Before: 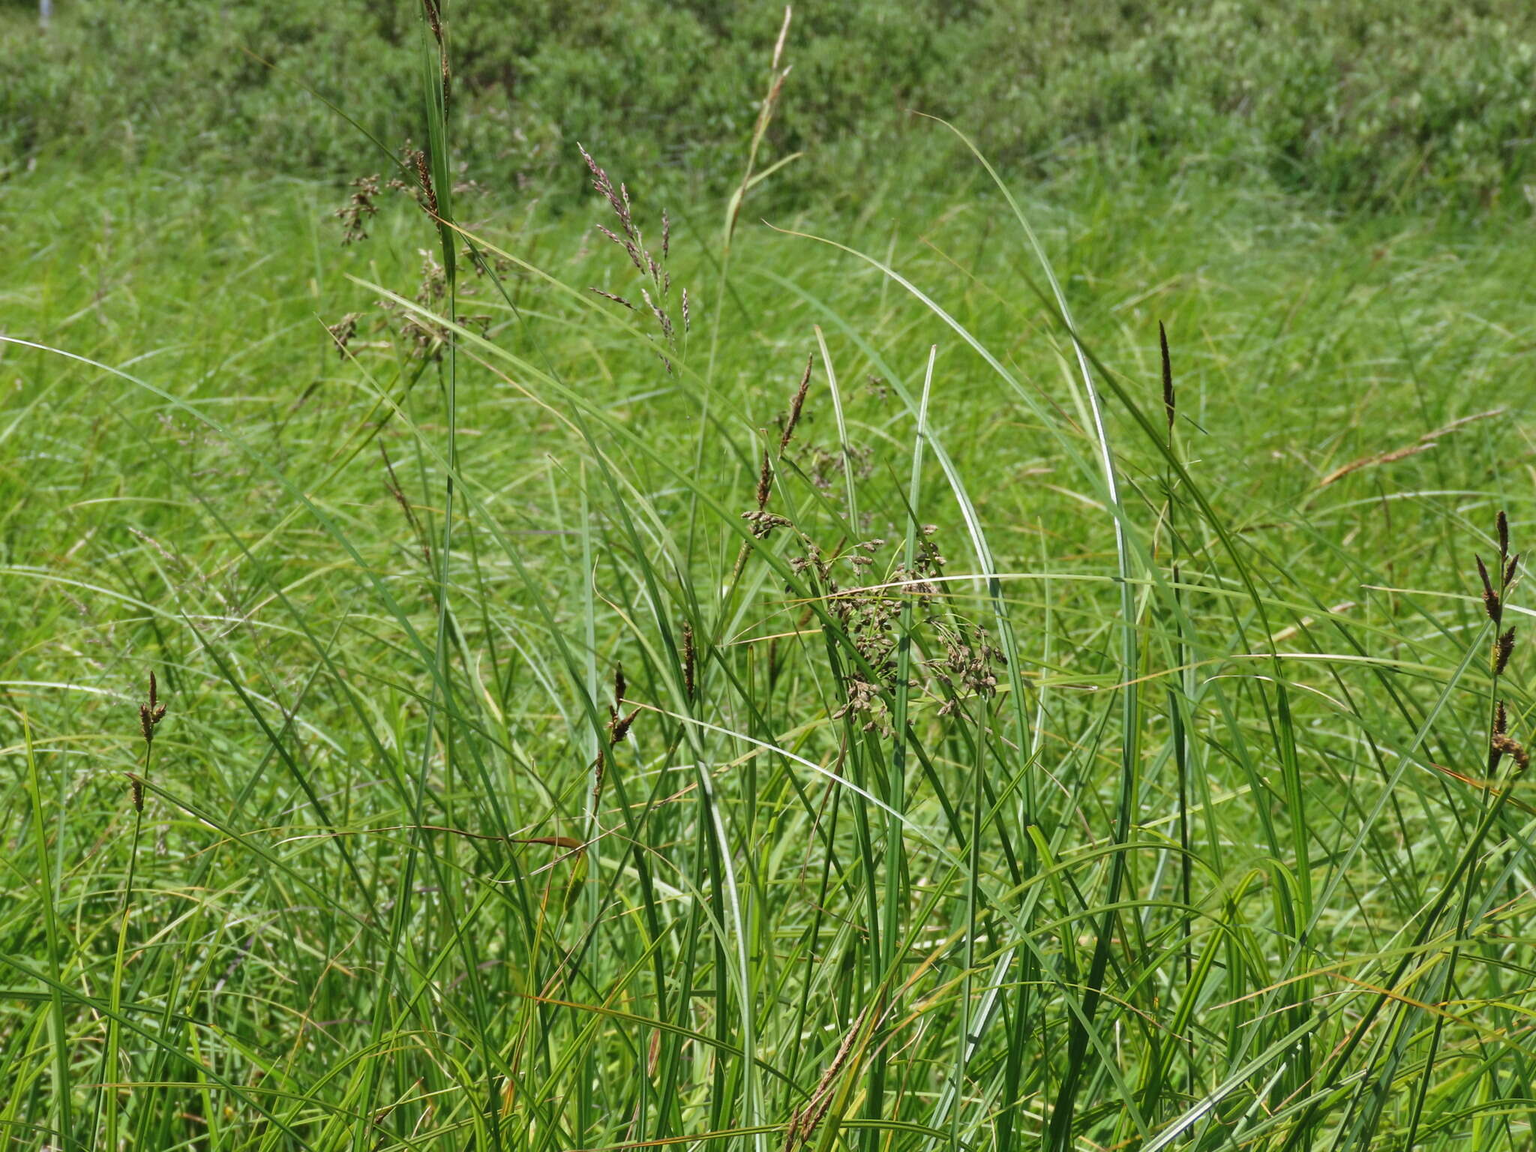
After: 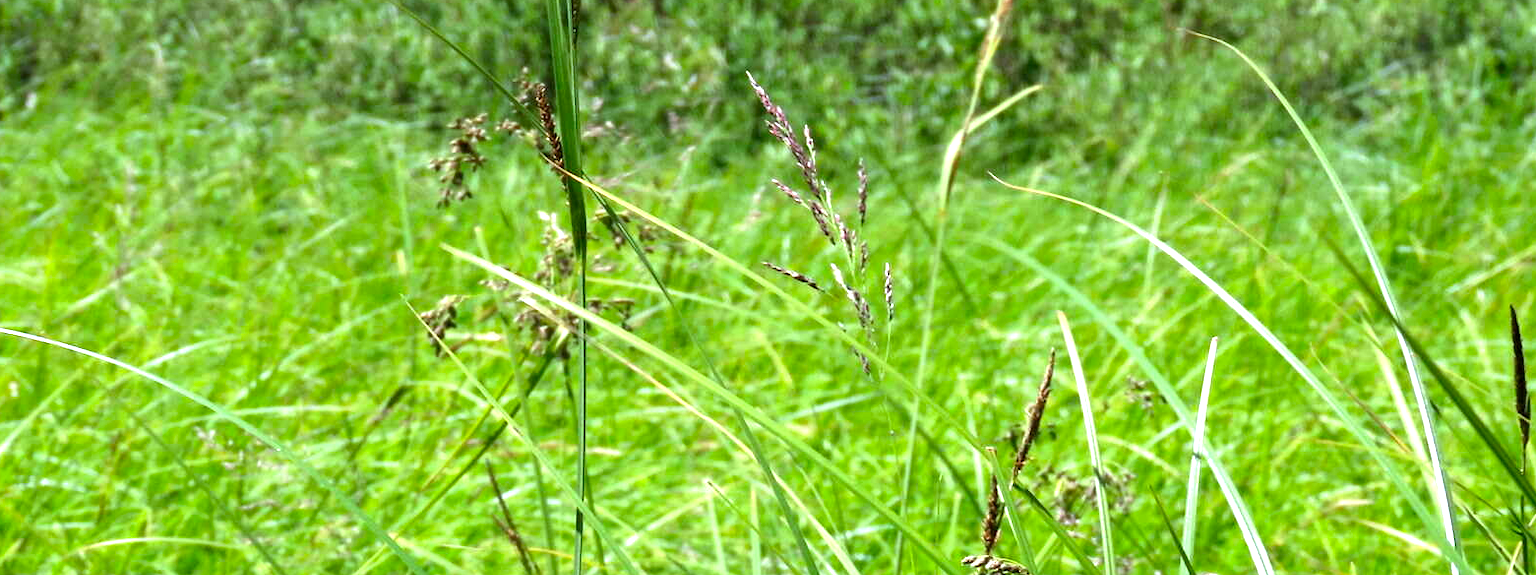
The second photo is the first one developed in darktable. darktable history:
white balance: red 0.954, blue 1.079
exposure: black level correction 0, exposure 0.7 EV, compensate exposure bias true, compensate highlight preservation false
crop: left 0.579%, top 7.627%, right 23.167%, bottom 54.275%
color balance: lift [0.991, 1, 1, 1], gamma [0.996, 1, 1, 1], input saturation 98.52%, contrast 20.34%, output saturation 103.72%
